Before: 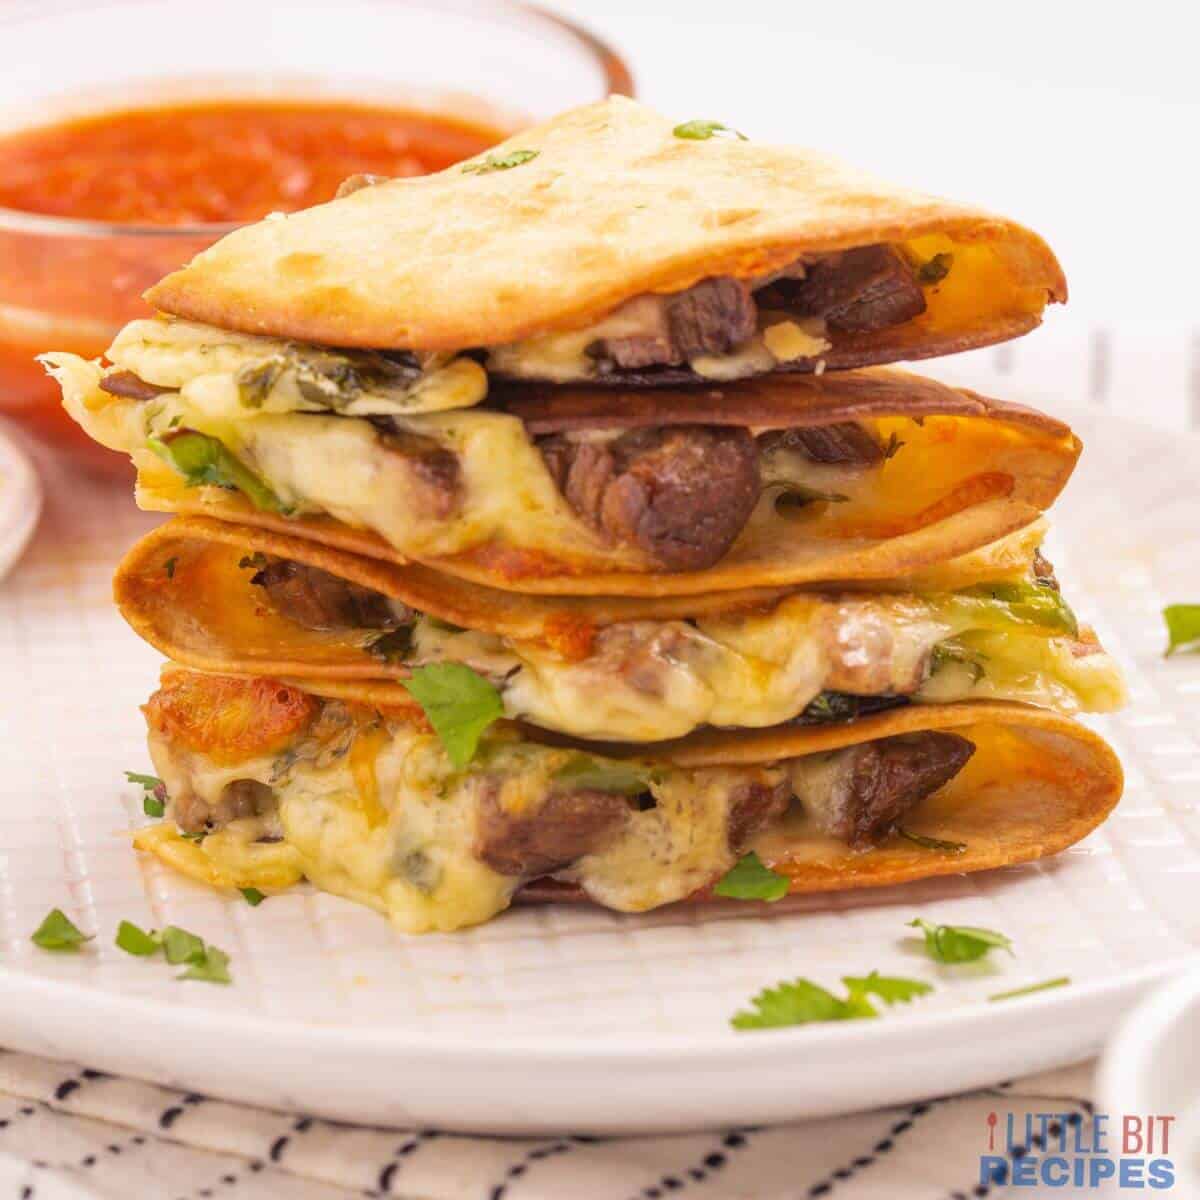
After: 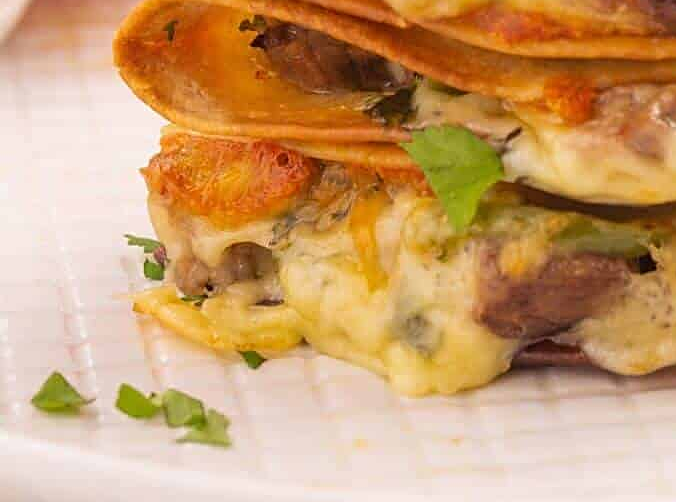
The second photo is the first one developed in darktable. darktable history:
crop: top 44.762%, right 43.644%, bottom 13.328%
sharpen: on, module defaults
